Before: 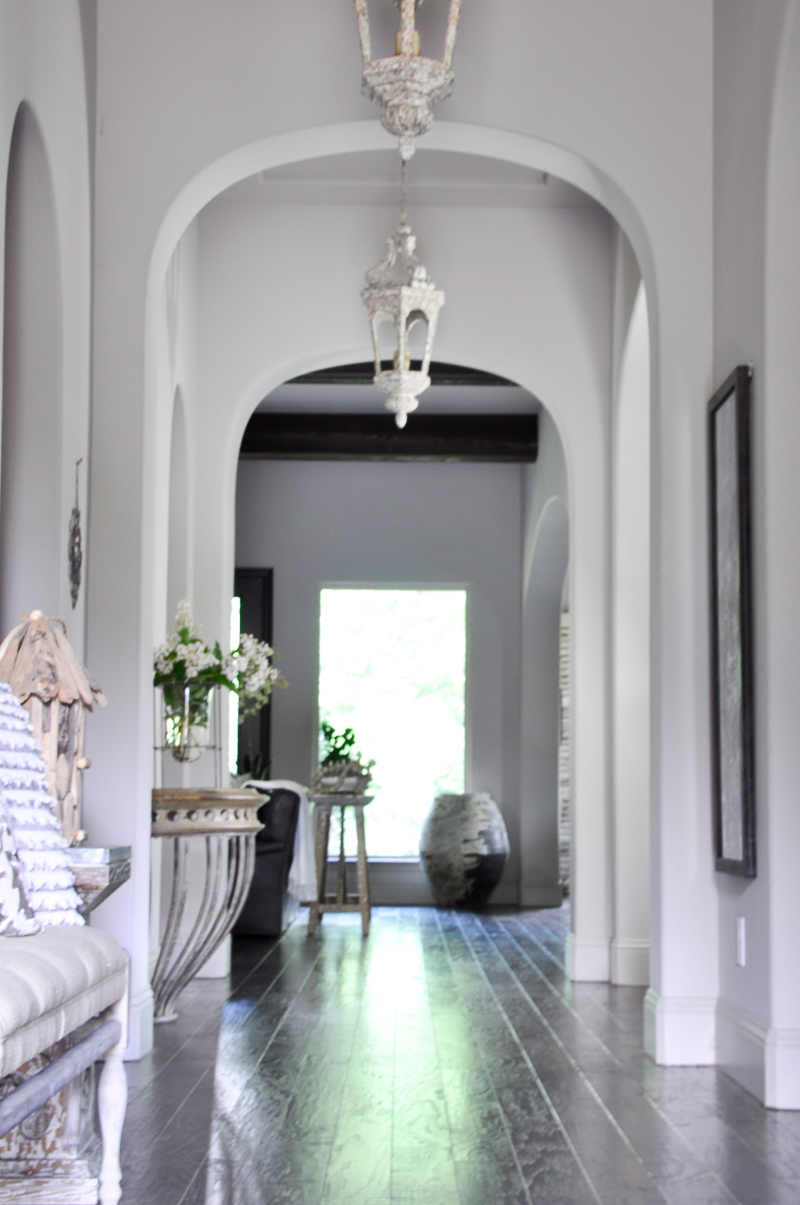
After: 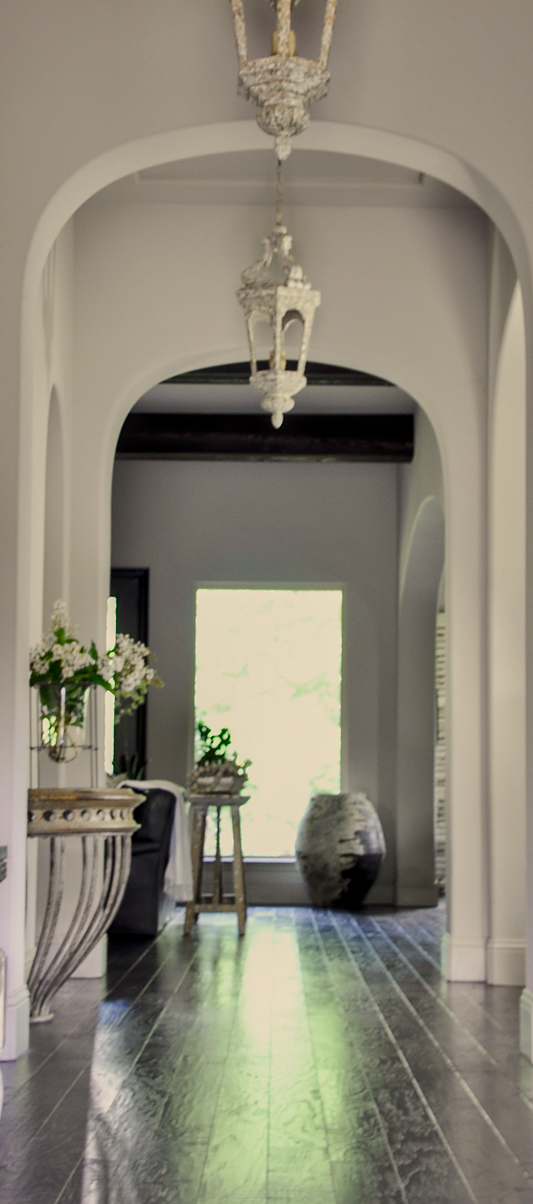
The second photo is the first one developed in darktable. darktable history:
sharpen: radius 0.974, amount 0.611
color balance rgb: perceptual saturation grading › global saturation 19.716%
crop and rotate: left 15.546%, right 17.744%
exposure: exposure -0.546 EV, compensate highlight preservation false
local contrast: on, module defaults
color correction: highlights a* 1.4, highlights b* 17.6
